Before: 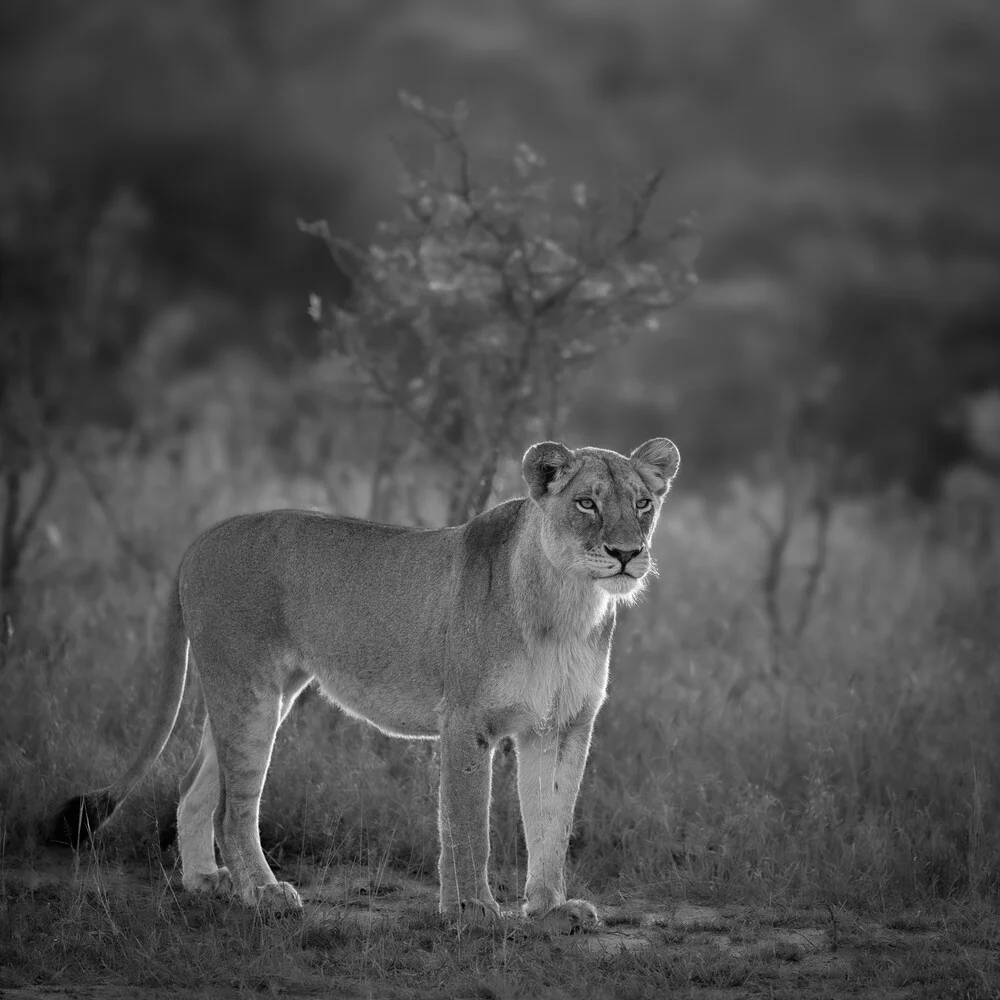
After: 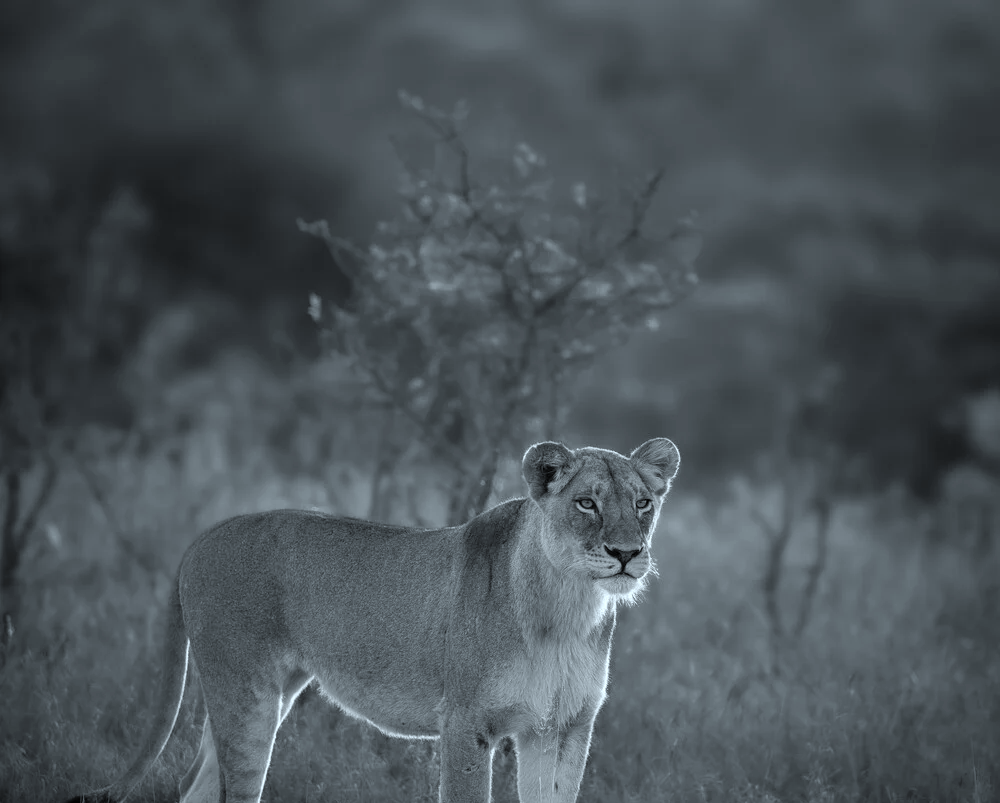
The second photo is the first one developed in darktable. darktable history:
color balance rgb: linear chroma grading › global chroma 8.12%, perceptual saturation grading › global saturation 9.07%, perceptual saturation grading › highlights -13.84%, perceptual saturation grading › mid-tones 14.88%, perceptual saturation grading › shadows 22.8%, perceptual brilliance grading › highlights 2.61%, global vibrance 12.07%
crop: bottom 19.644%
white balance: red 0.925, blue 1.046
